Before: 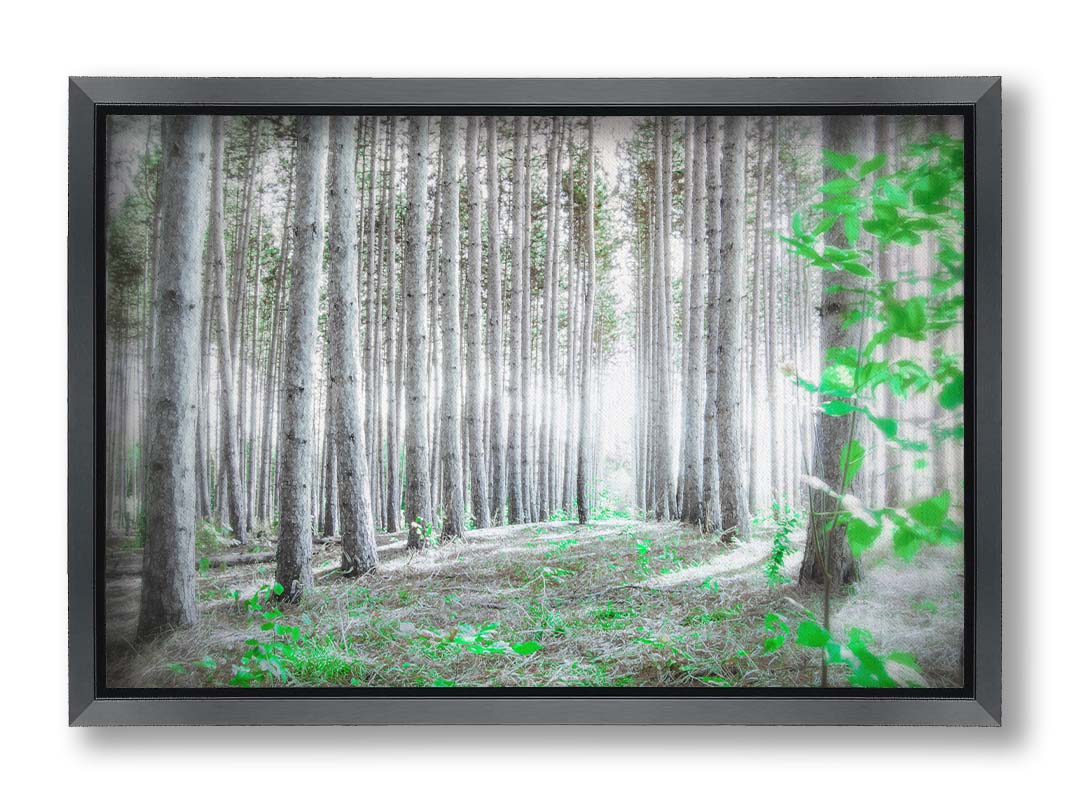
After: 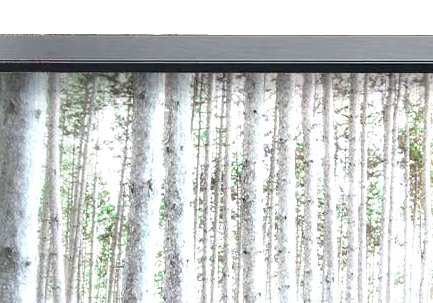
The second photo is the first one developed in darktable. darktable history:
exposure: black level correction 0, exposure 1.1 EV, compensate highlight preservation false
crop: left 15.452%, top 5.459%, right 43.956%, bottom 56.62%
